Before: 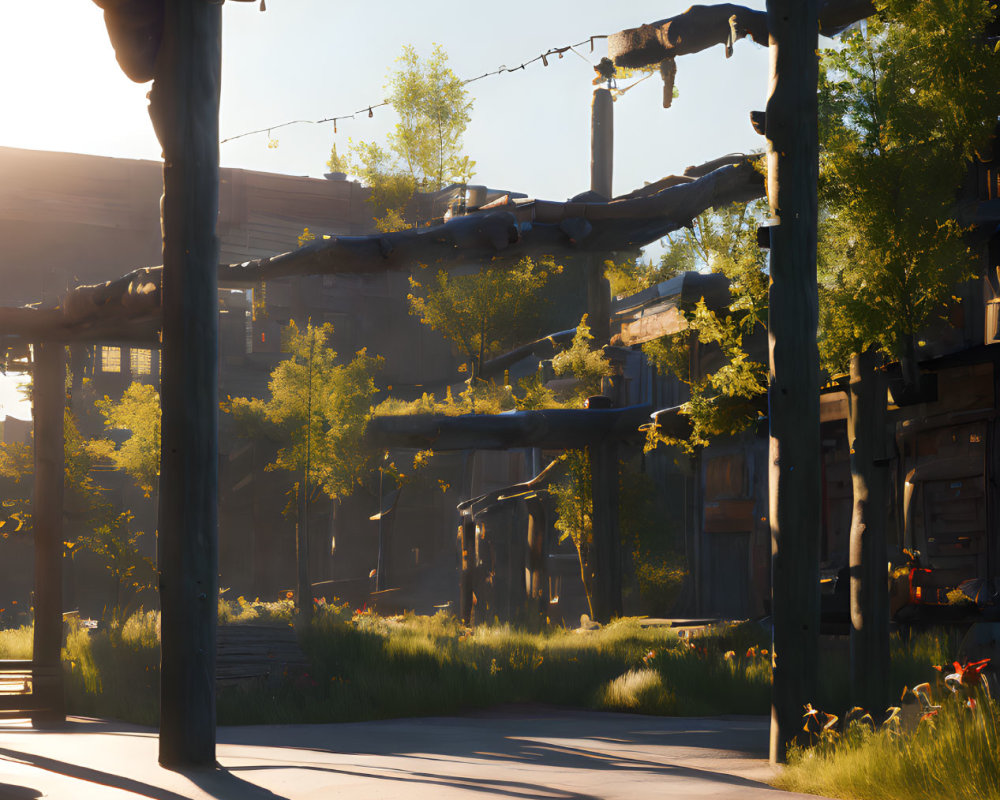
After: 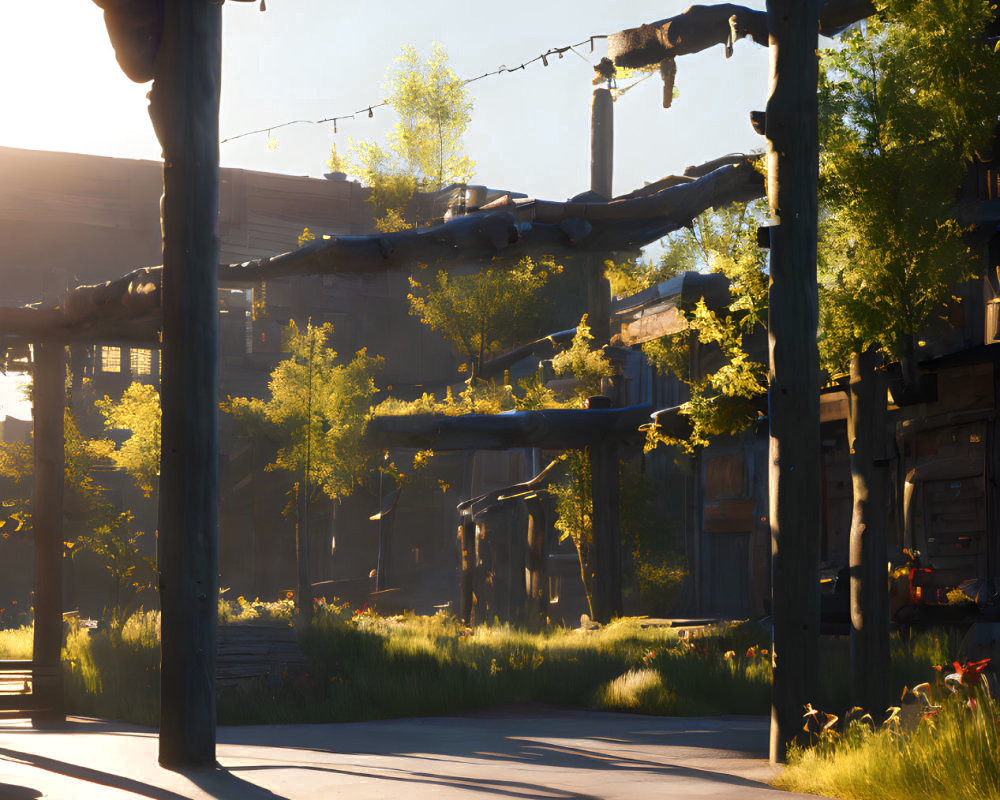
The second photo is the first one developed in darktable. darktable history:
color zones: curves: ch0 [(0, 0.485) (0.178, 0.476) (0.261, 0.623) (0.411, 0.403) (0.708, 0.603) (0.934, 0.412)]; ch1 [(0.003, 0.485) (0.149, 0.496) (0.229, 0.584) (0.326, 0.551) (0.484, 0.262) (0.757, 0.643)]
